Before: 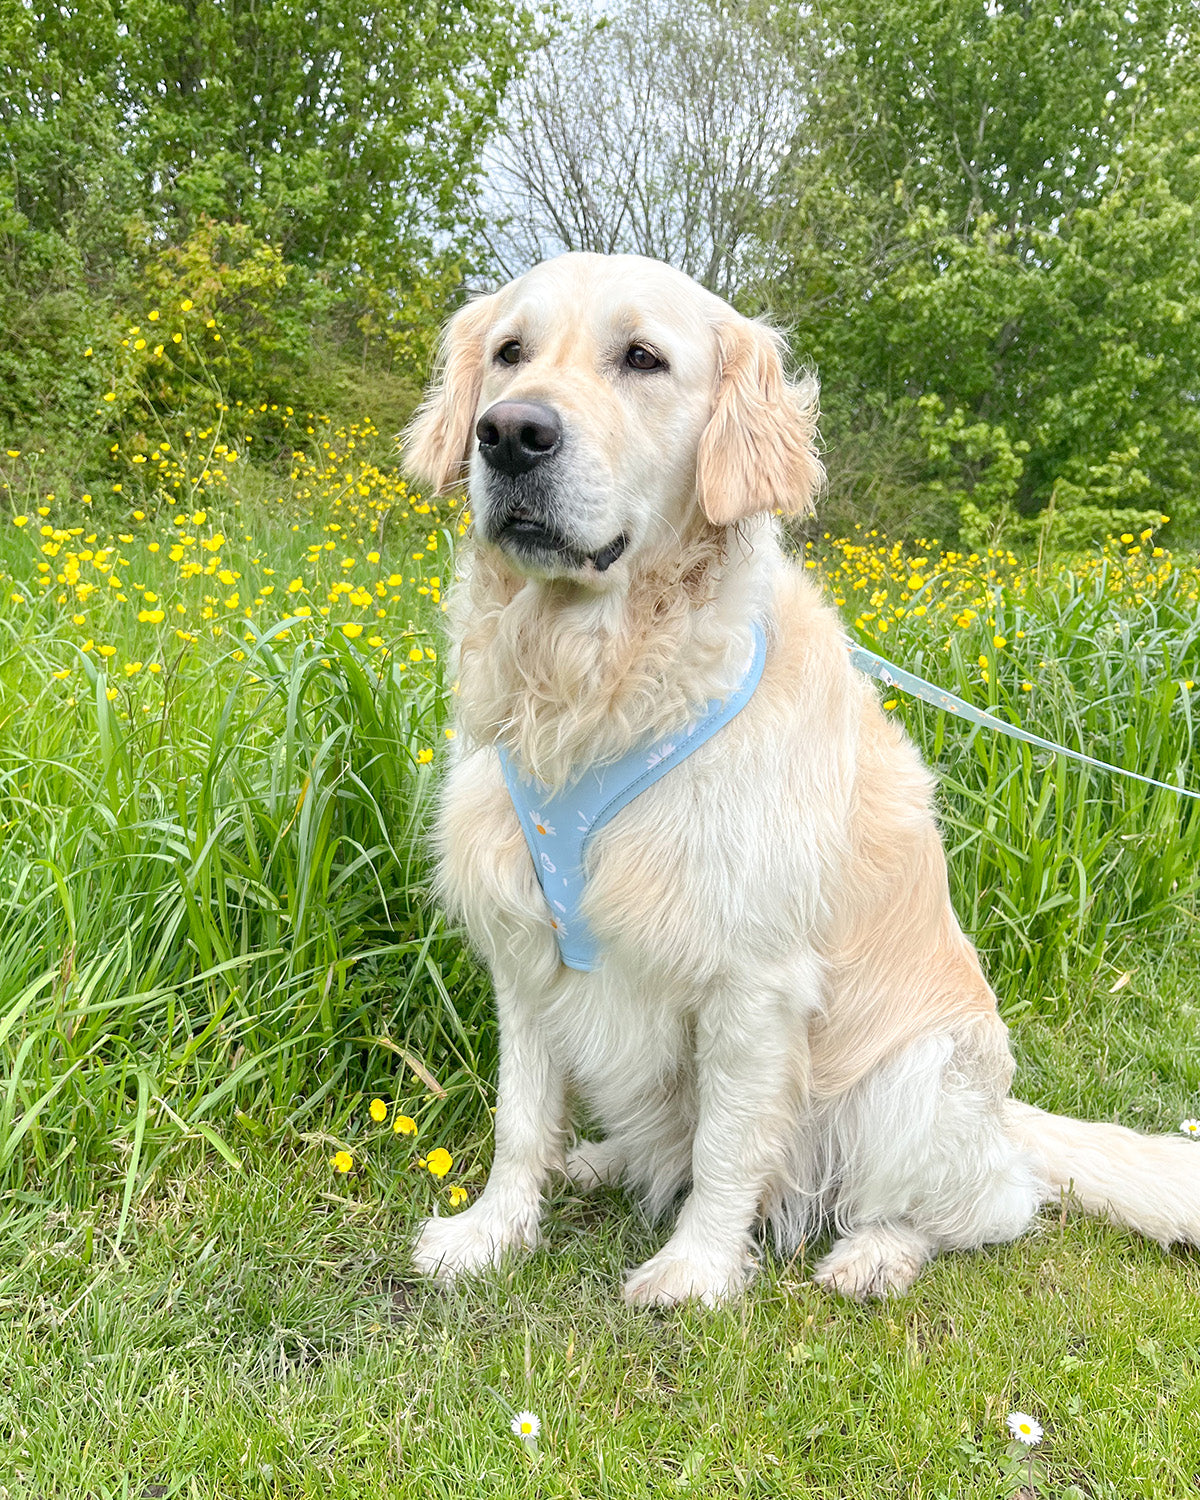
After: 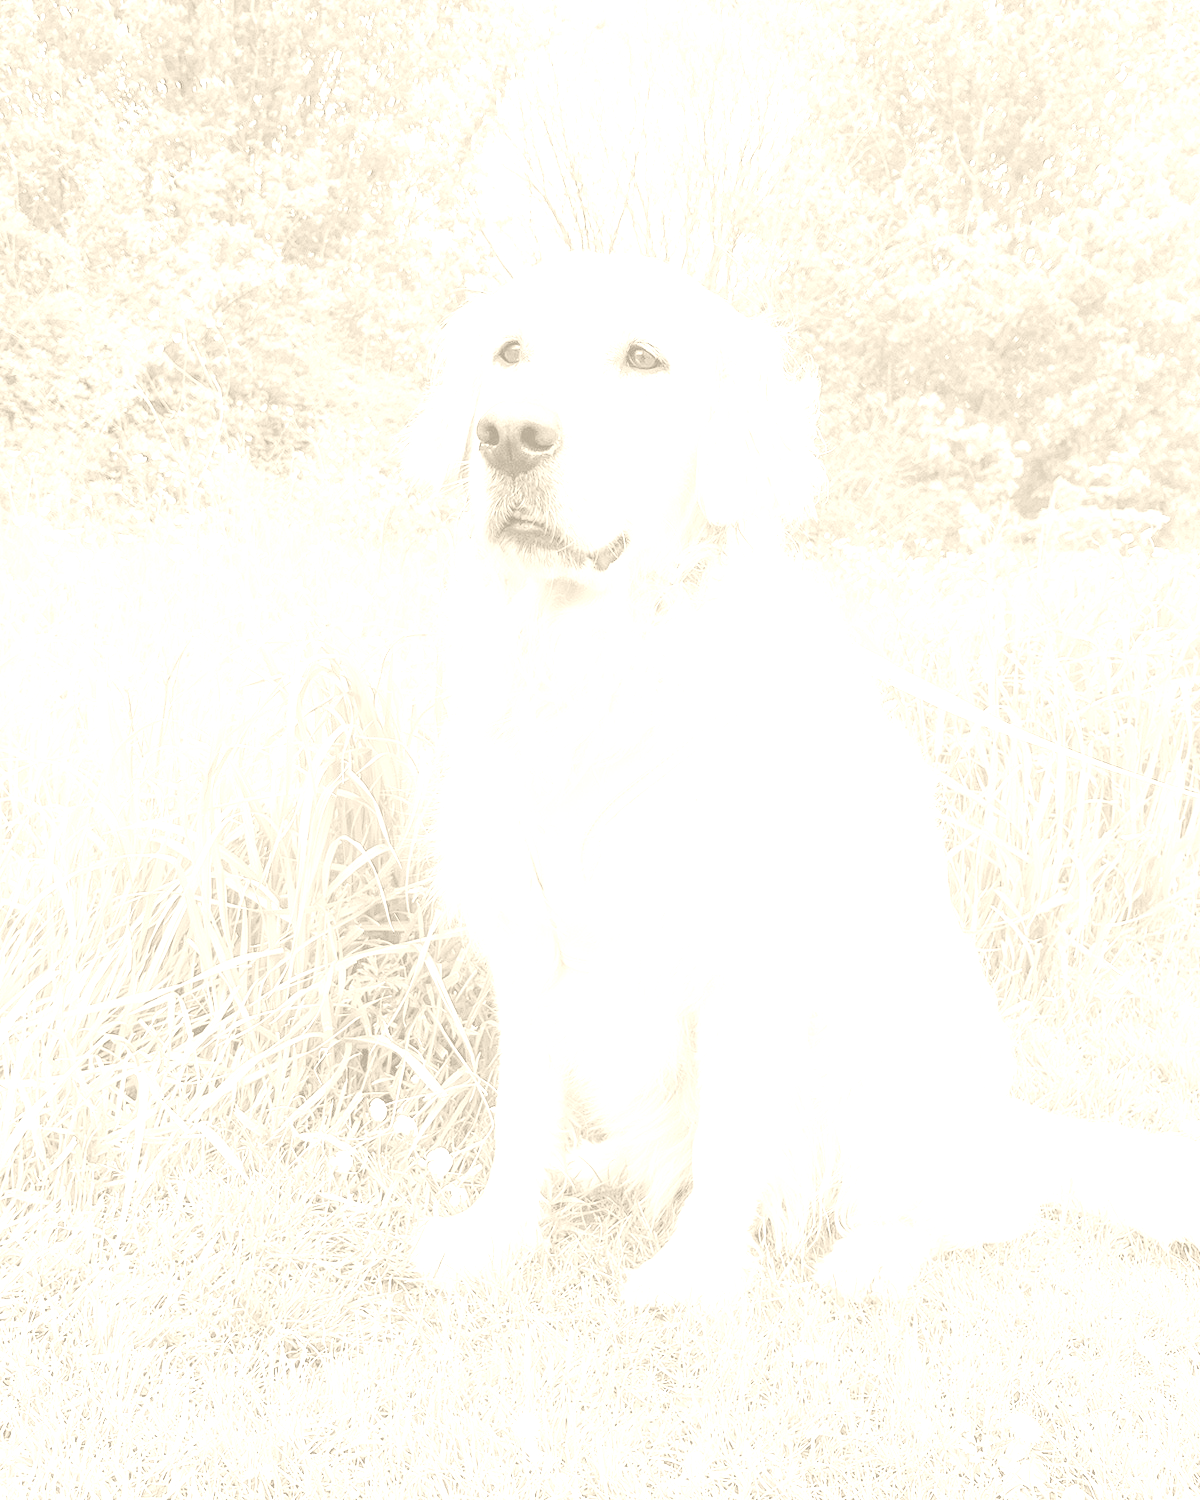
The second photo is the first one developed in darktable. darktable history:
white balance: red 0.924, blue 1.095
colorize: hue 36°, saturation 71%, lightness 80.79%
contrast brightness saturation: brightness 0.28
